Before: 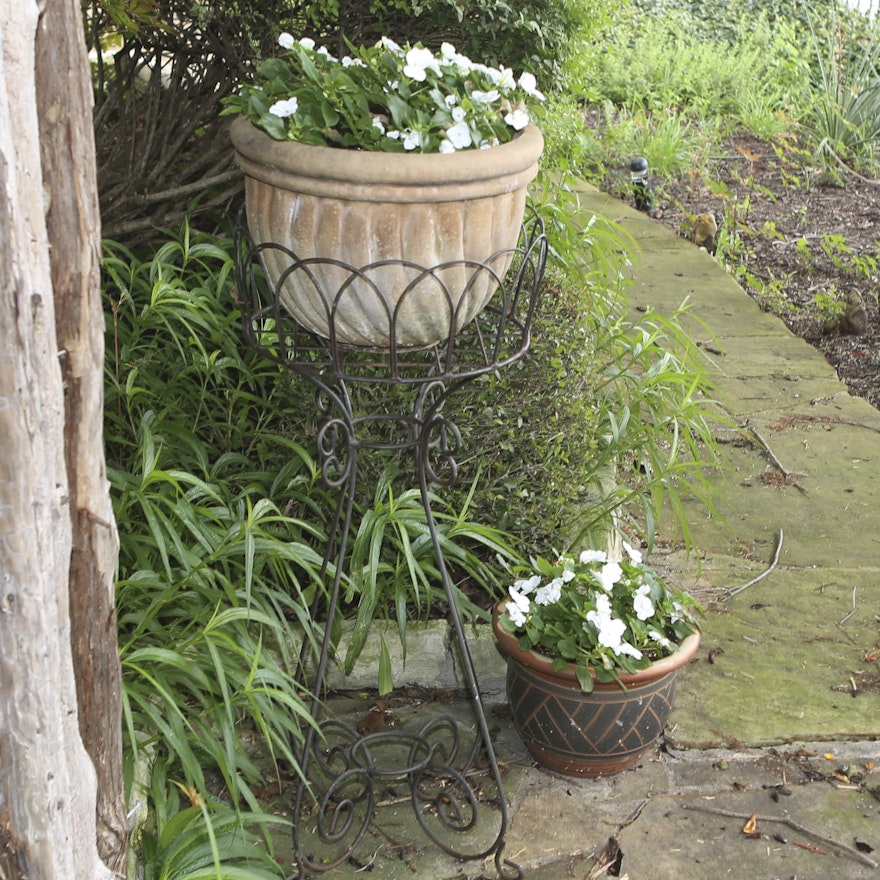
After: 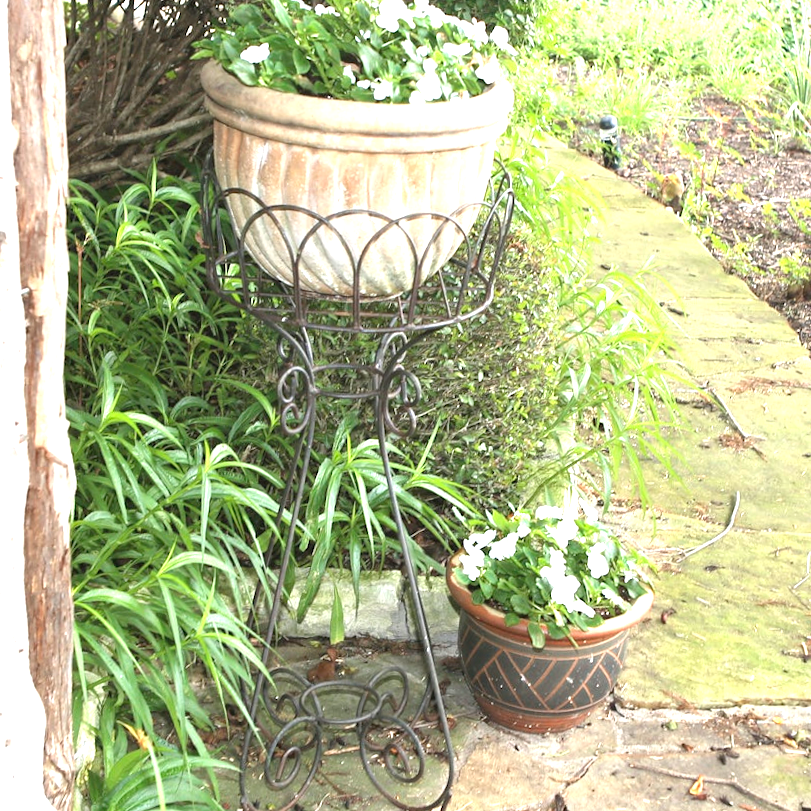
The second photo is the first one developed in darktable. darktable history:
exposure: black level correction 0, exposure 1.379 EV, compensate exposure bias true, compensate highlight preservation false
crop and rotate: angle -1.96°, left 3.097%, top 4.154%, right 1.586%, bottom 0.529%
